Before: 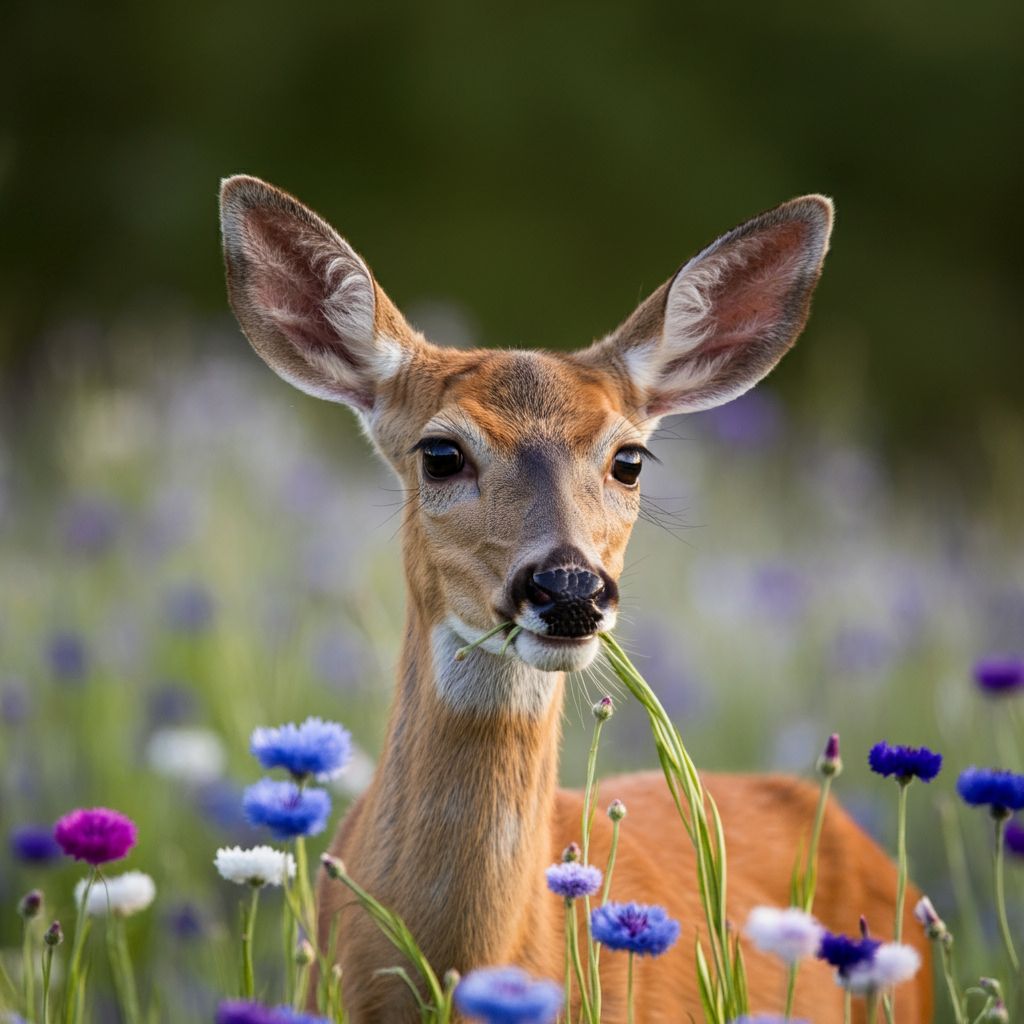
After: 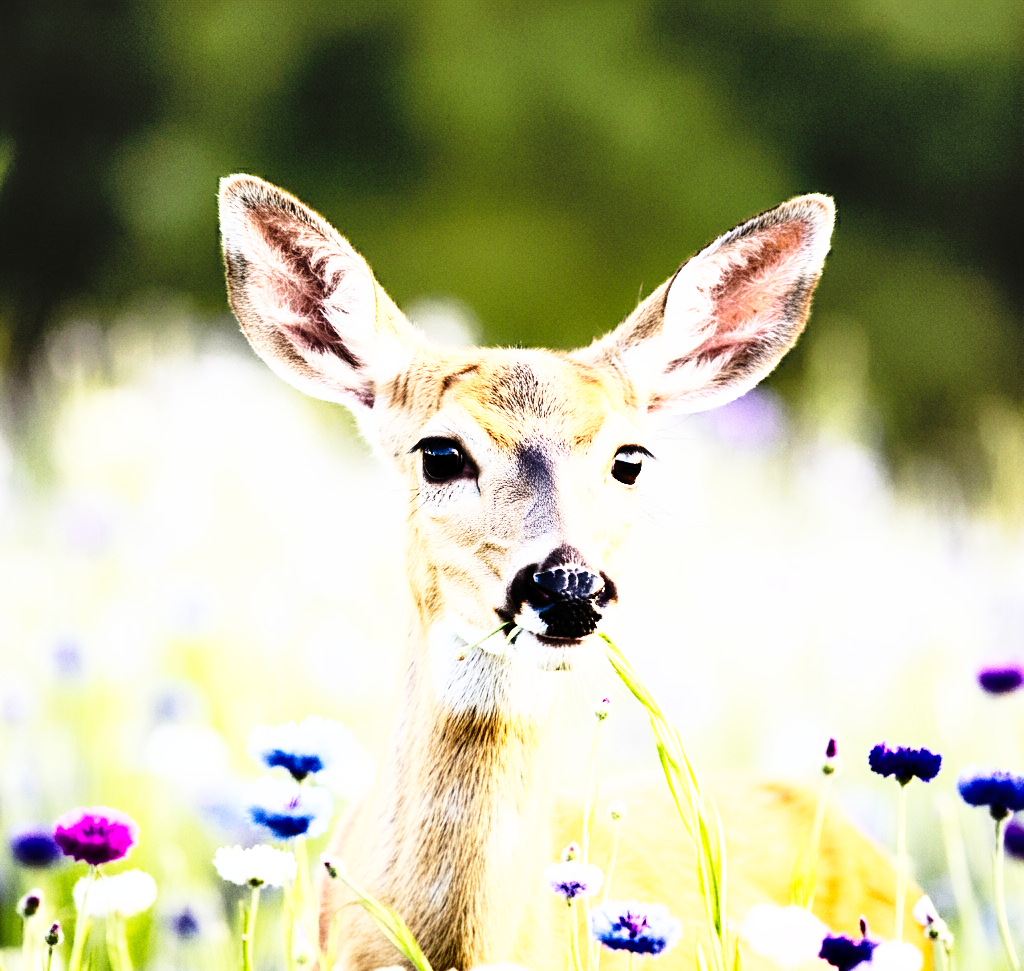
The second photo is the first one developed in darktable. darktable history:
shadows and highlights: soften with gaussian
rgb curve: curves: ch0 [(0, 0) (0.21, 0.15) (0.24, 0.21) (0.5, 0.75) (0.75, 0.96) (0.89, 0.99) (1, 1)]; ch1 [(0, 0.02) (0.21, 0.13) (0.25, 0.2) (0.5, 0.67) (0.75, 0.9) (0.89, 0.97) (1, 1)]; ch2 [(0, 0.02) (0.21, 0.13) (0.25, 0.2) (0.5, 0.67) (0.75, 0.9) (0.89, 0.97) (1, 1)], compensate middle gray true
crop and rotate: top 0%, bottom 5.097%
contrast brightness saturation: brightness 0.15
exposure: black level correction 0.001, exposure 0.5 EV, compensate exposure bias true, compensate highlight preservation false
base curve: curves: ch0 [(0, 0) (0.012, 0.01) (0.073, 0.168) (0.31, 0.711) (0.645, 0.957) (1, 1)], preserve colors none
